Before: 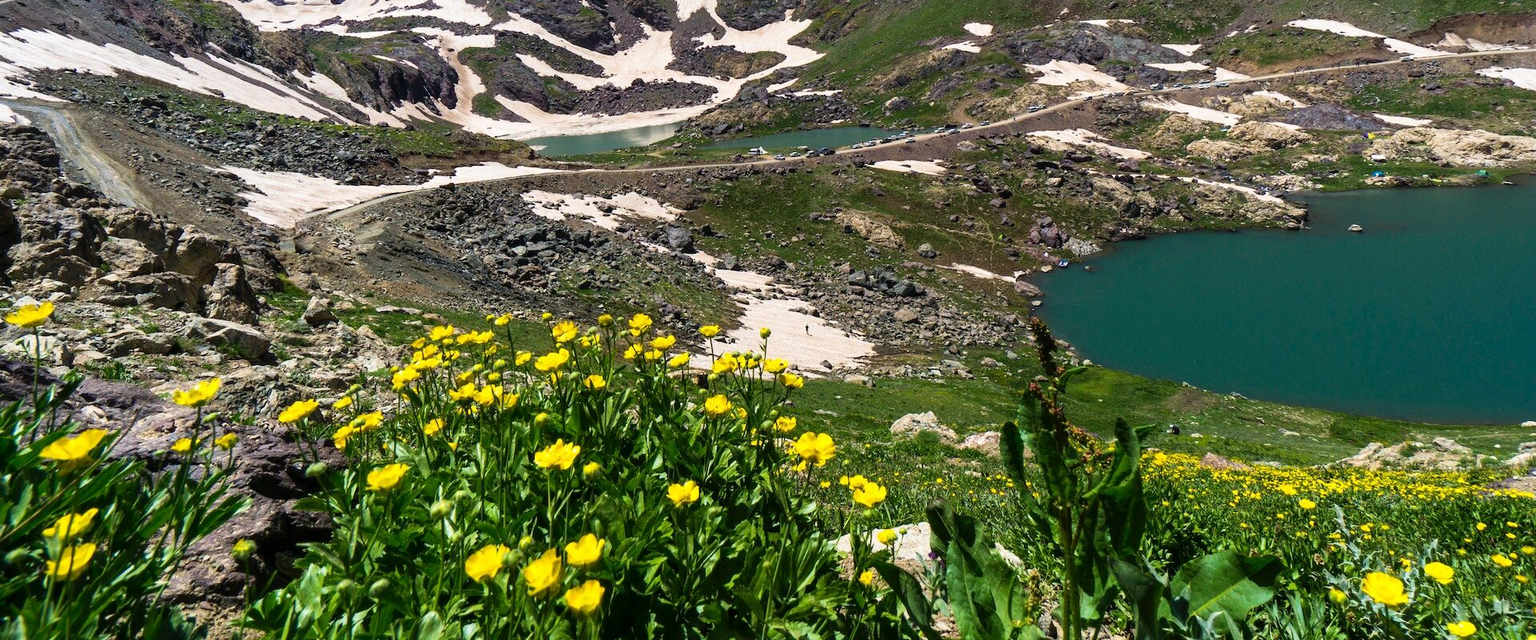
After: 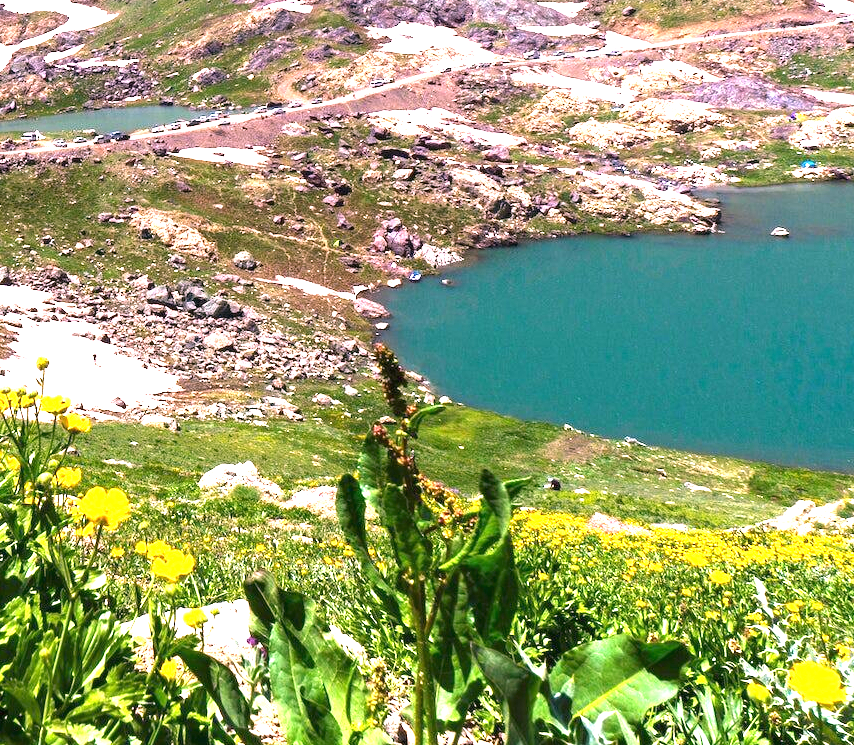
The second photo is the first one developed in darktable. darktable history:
exposure: black level correction 0, exposure 1.75 EV, compensate exposure bias true, compensate highlight preservation false
crop: left 47.628%, top 6.643%, right 7.874%
tone equalizer: on, module defaults
white balance: red 1.188, blue 1.11
